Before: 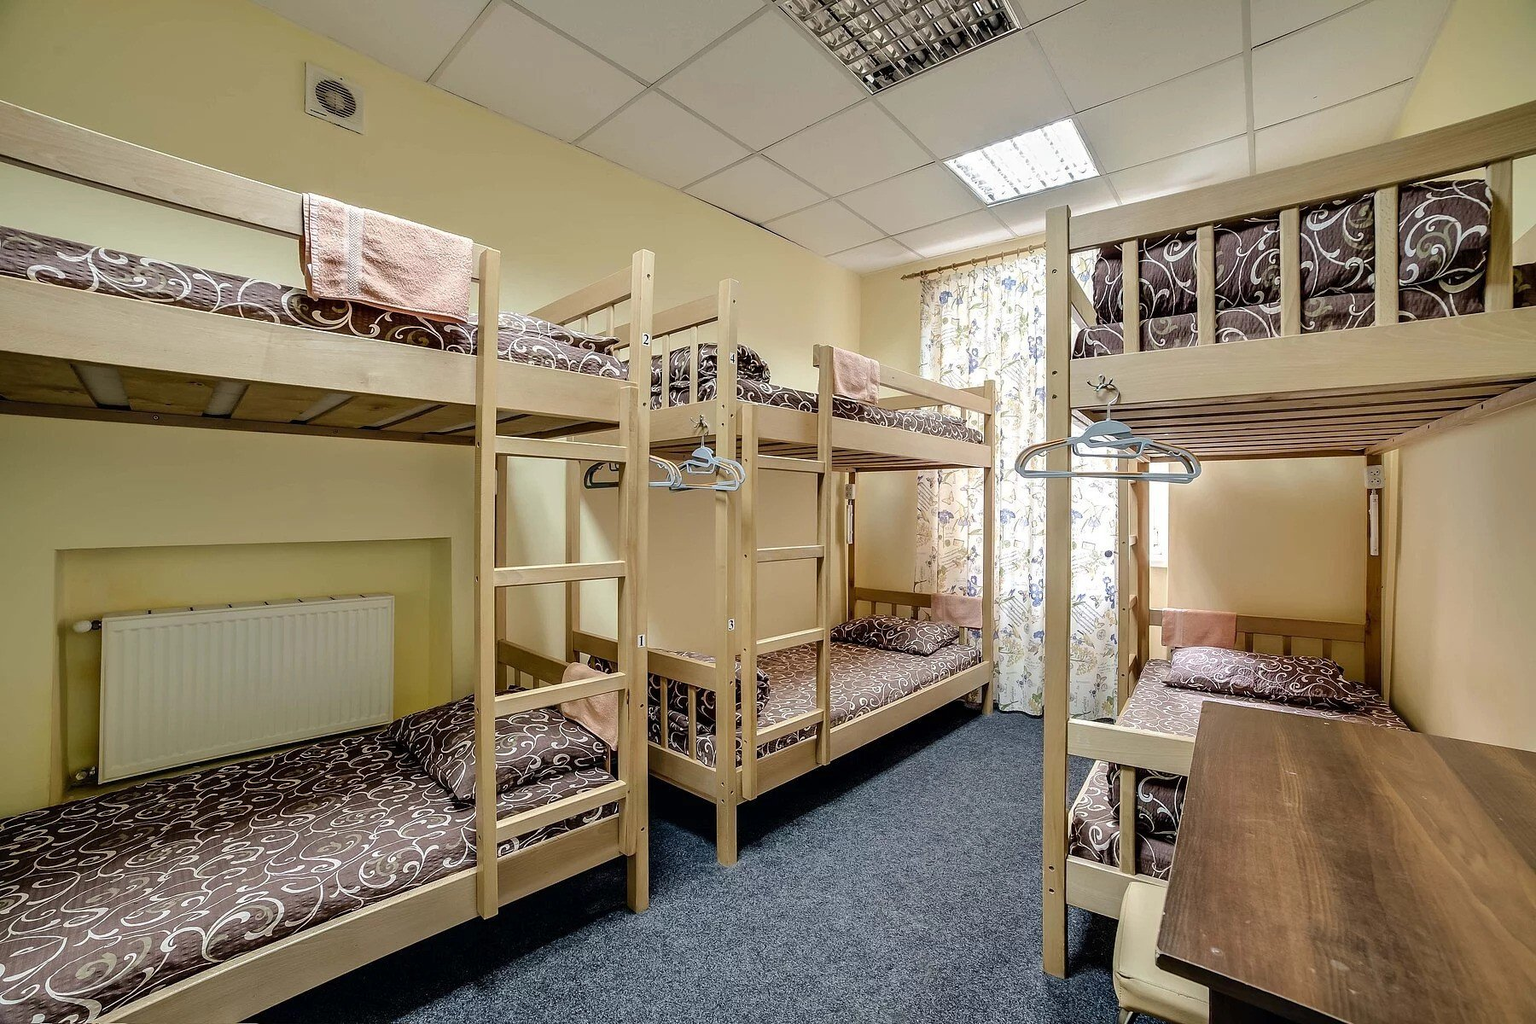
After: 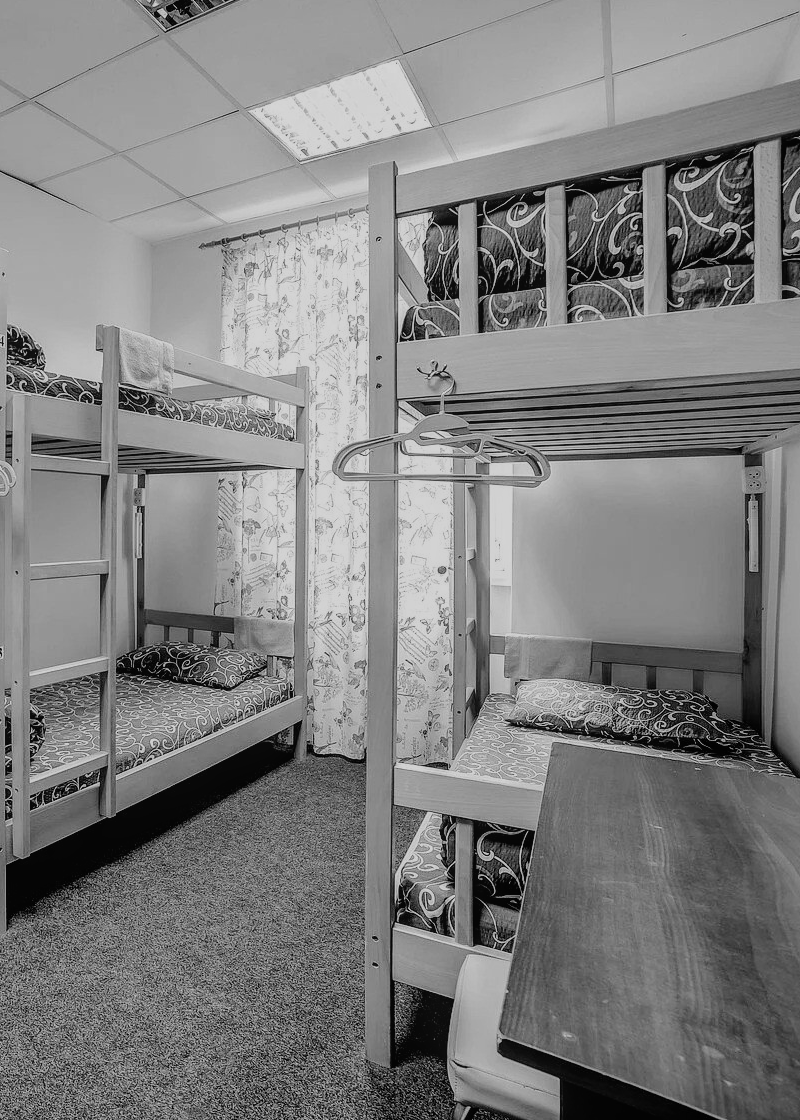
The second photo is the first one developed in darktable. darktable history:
local contrast: detail 110%
filmic rgb: black relative exposure -7.65 EV, white relative exposure 4.56 EV, hardness 3.61, color science v6 (2022)
crop: left 47.628%, top 6.643%, right 7.874%
monochrome: size 1
